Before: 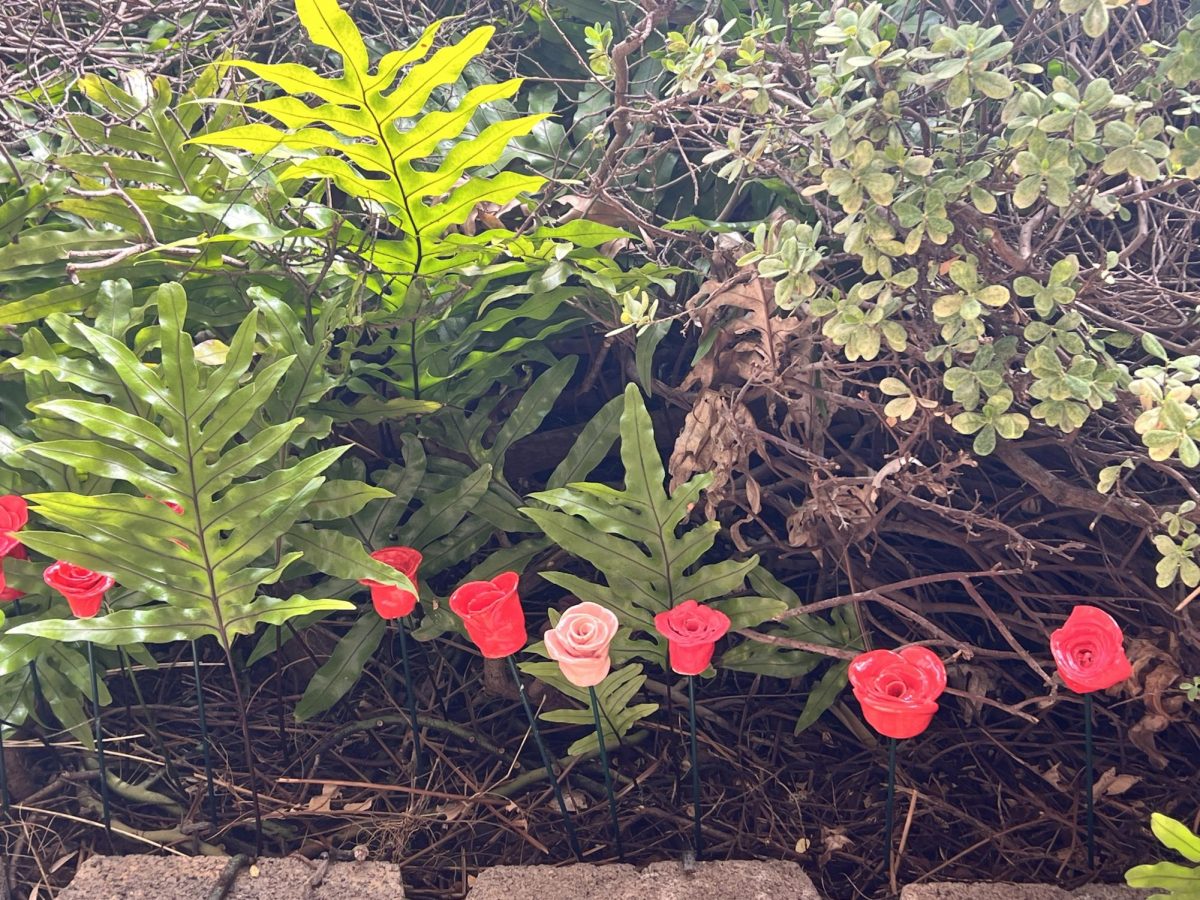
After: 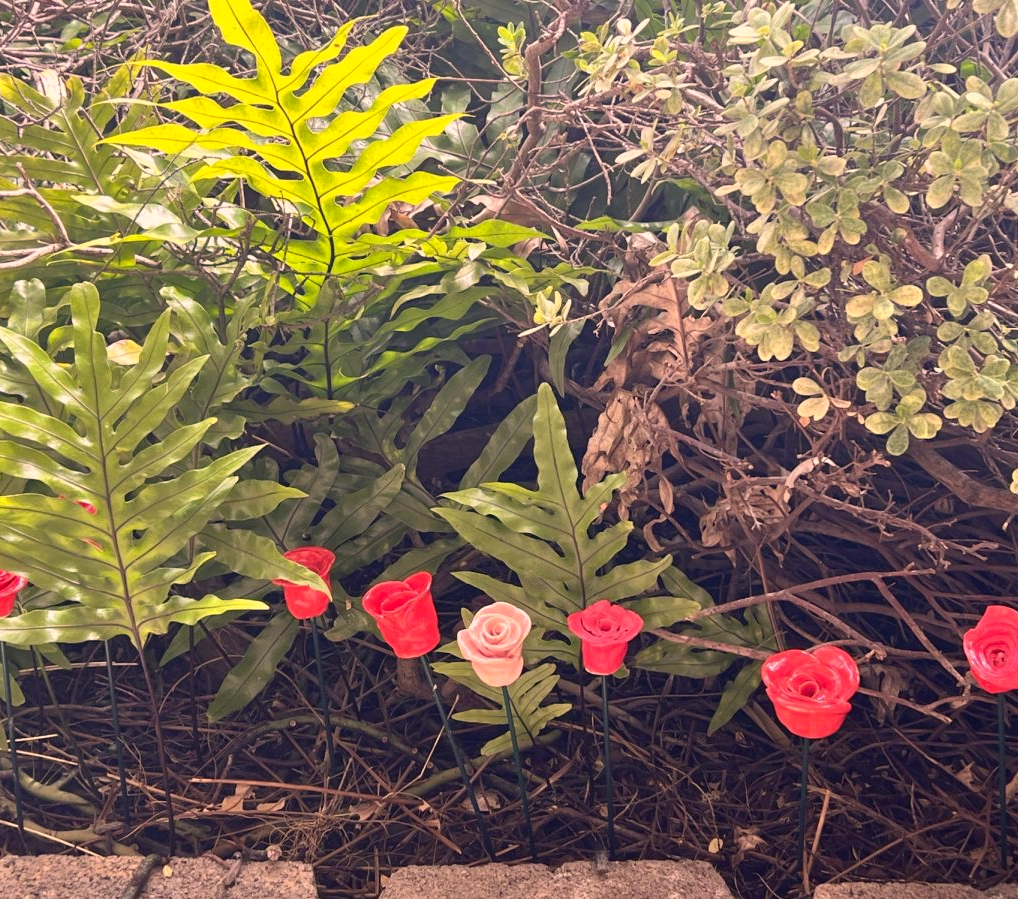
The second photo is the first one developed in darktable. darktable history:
color correction: highlights a* 11.65, highlights b* 12.18
crop: left 7.324%, right 7.838%
